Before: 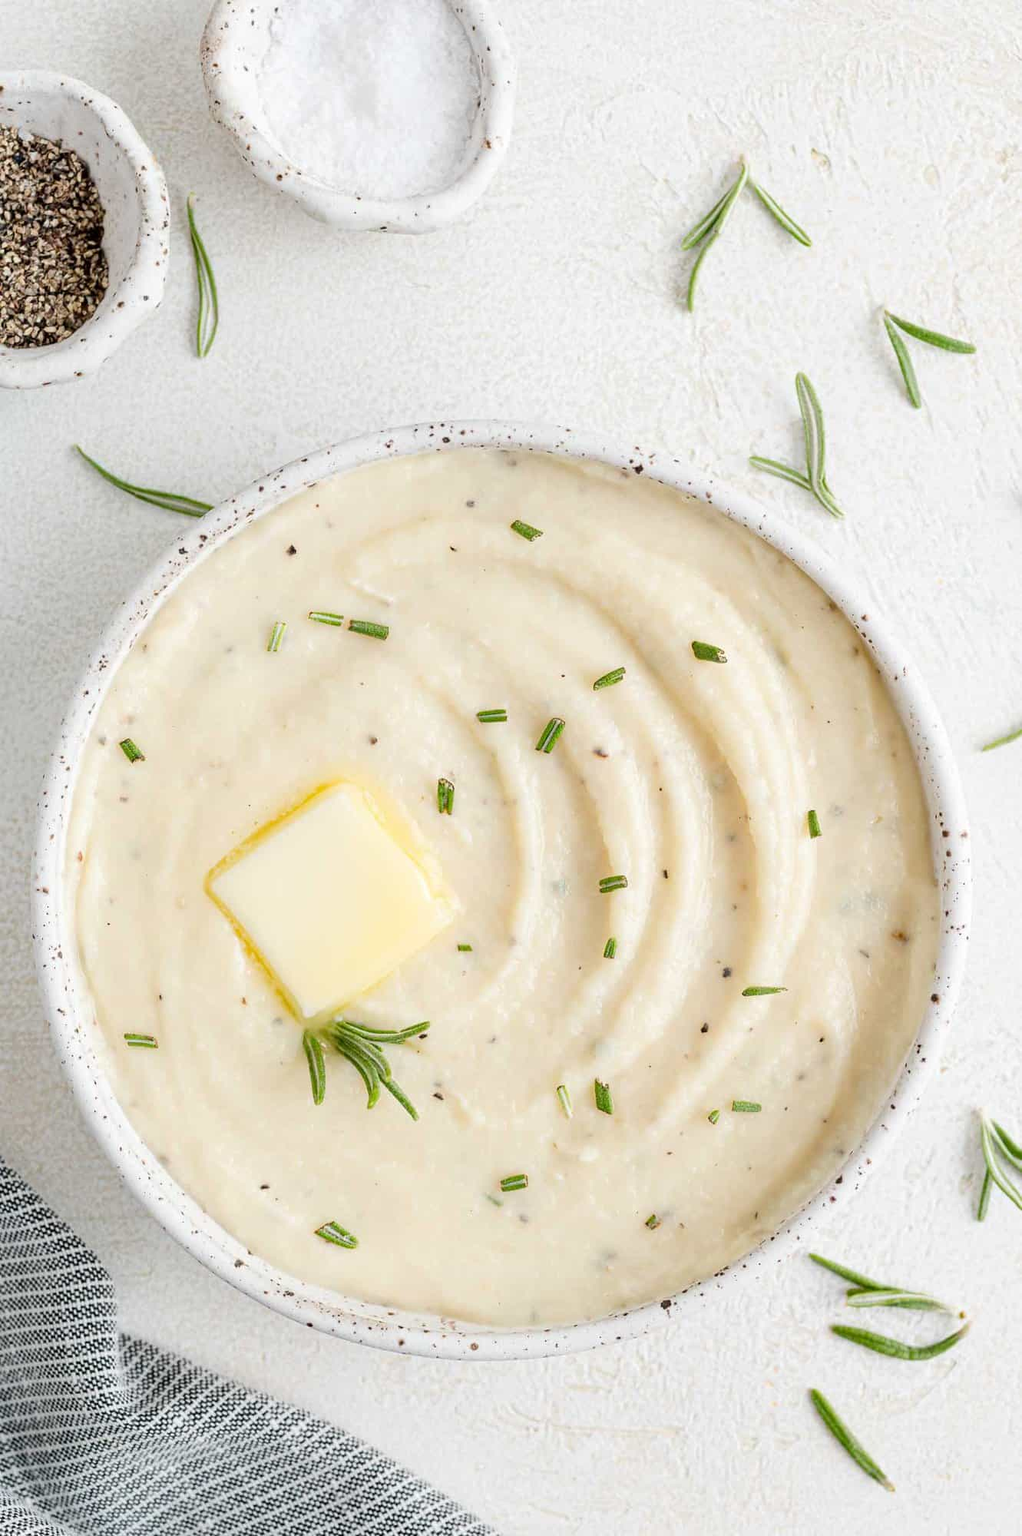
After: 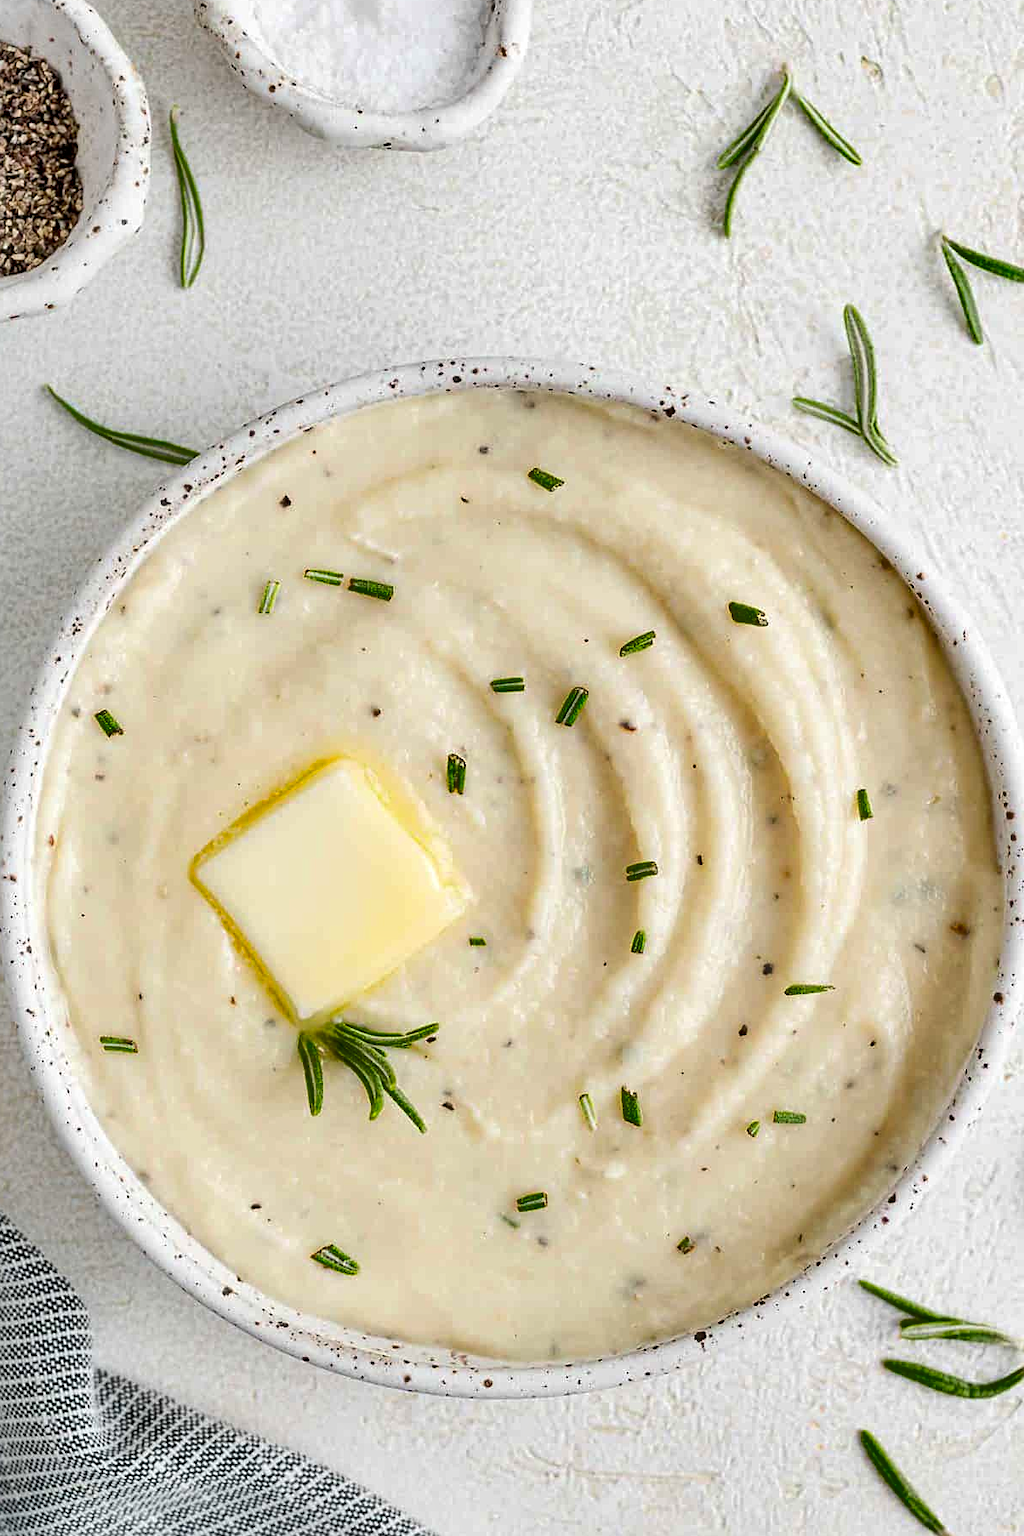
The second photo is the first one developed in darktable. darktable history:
color correction: highlights b* 0.043, saturation 1.14
crop: left 3.366%, top 6.373%, right 6.149%, bottom 3.314%
local contrast: highlights 104%, shadows 98%, detail 119%, midtone range 0.2
sharpen: amount 0.213
shadows and highlights: soften with gaussian
